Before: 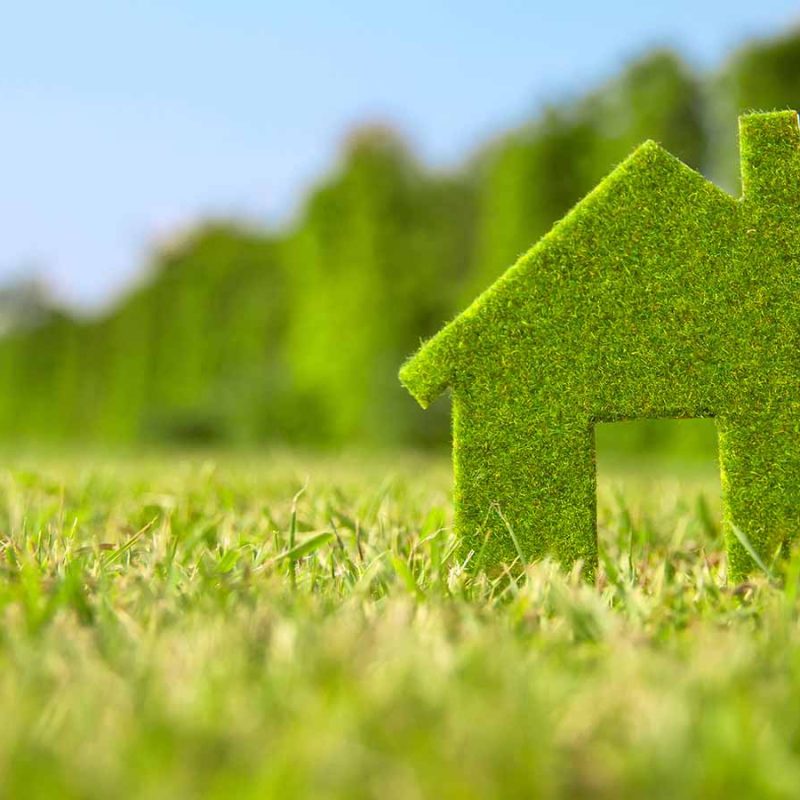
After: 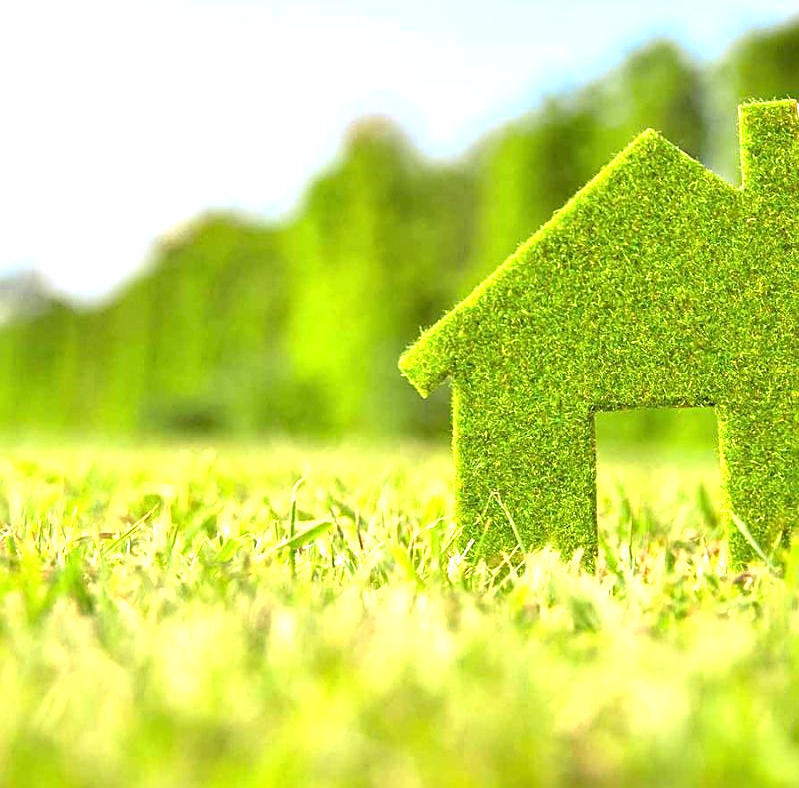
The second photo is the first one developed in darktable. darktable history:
crop: top 1.419%, right 0.063%
exposure: black level correction 0, exposure 1 EV, compensate exposure bias true, compensate highlight preservation false
sharpen: on, module defaults
